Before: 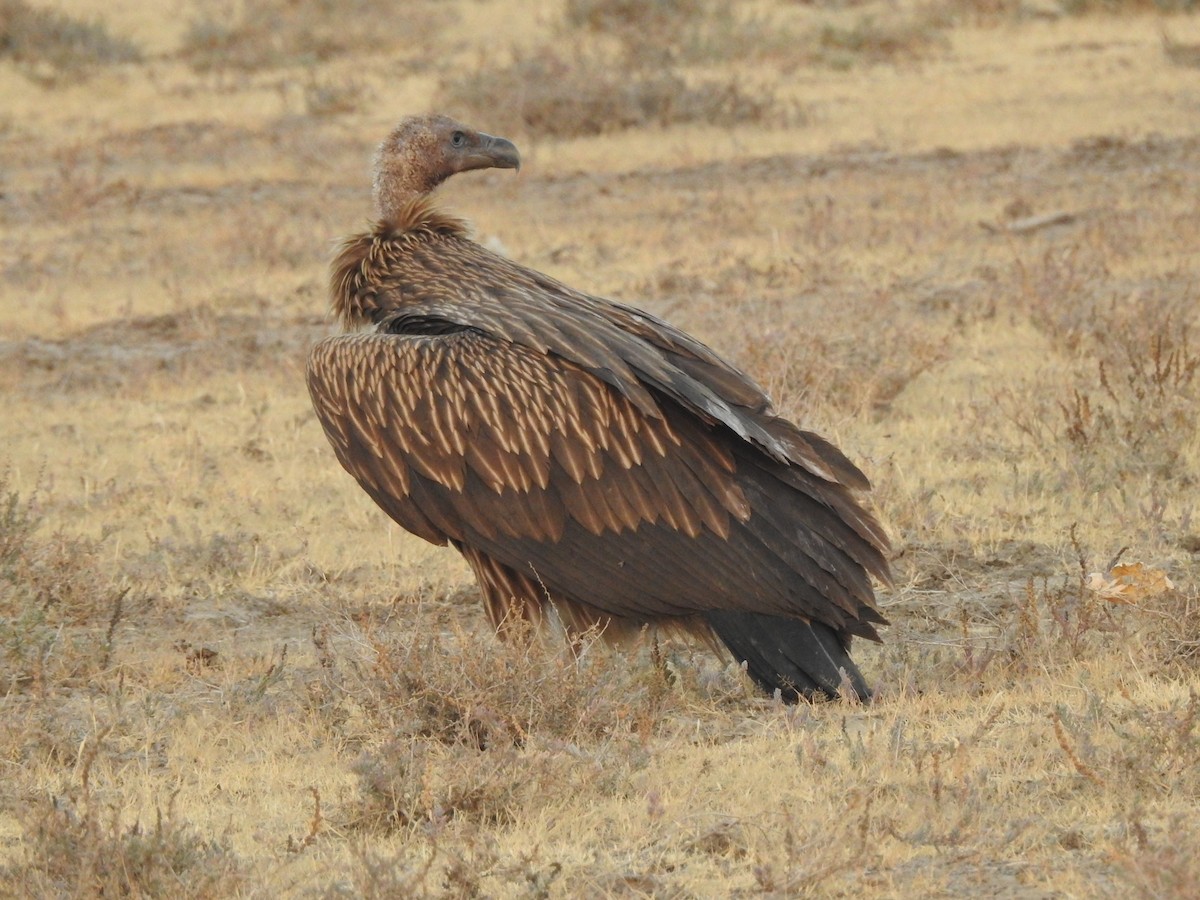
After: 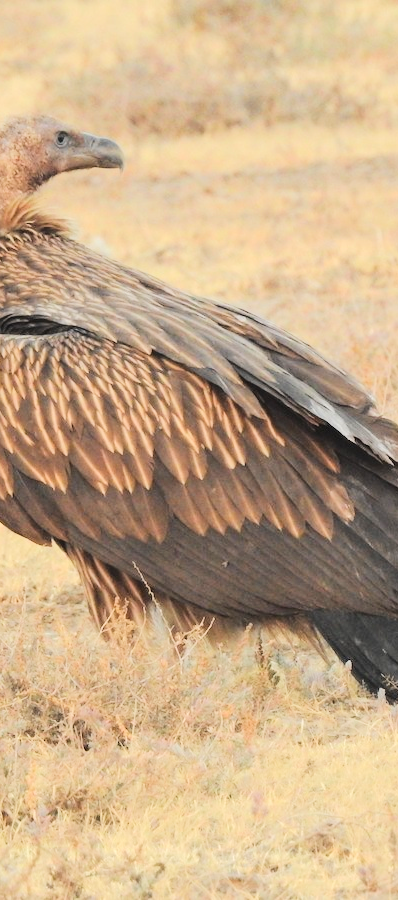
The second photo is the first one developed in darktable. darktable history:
tone equalizer: -7 EV 0.149 EV, -6 EV 0.562 EV, -5 EV 1.14 EV, -4 EV 1.34 EV, -3 EV 1.17 EV, -2 EV 0.6 EV, -1 EV 0.161 EV, edges refinement/feathering 500, mask exposure compensation -1.57 EV, preserve details no
crop: left 33.042%, right 33.754%
exposure: exposure 0.128 EV, compensate highlight preservation false
